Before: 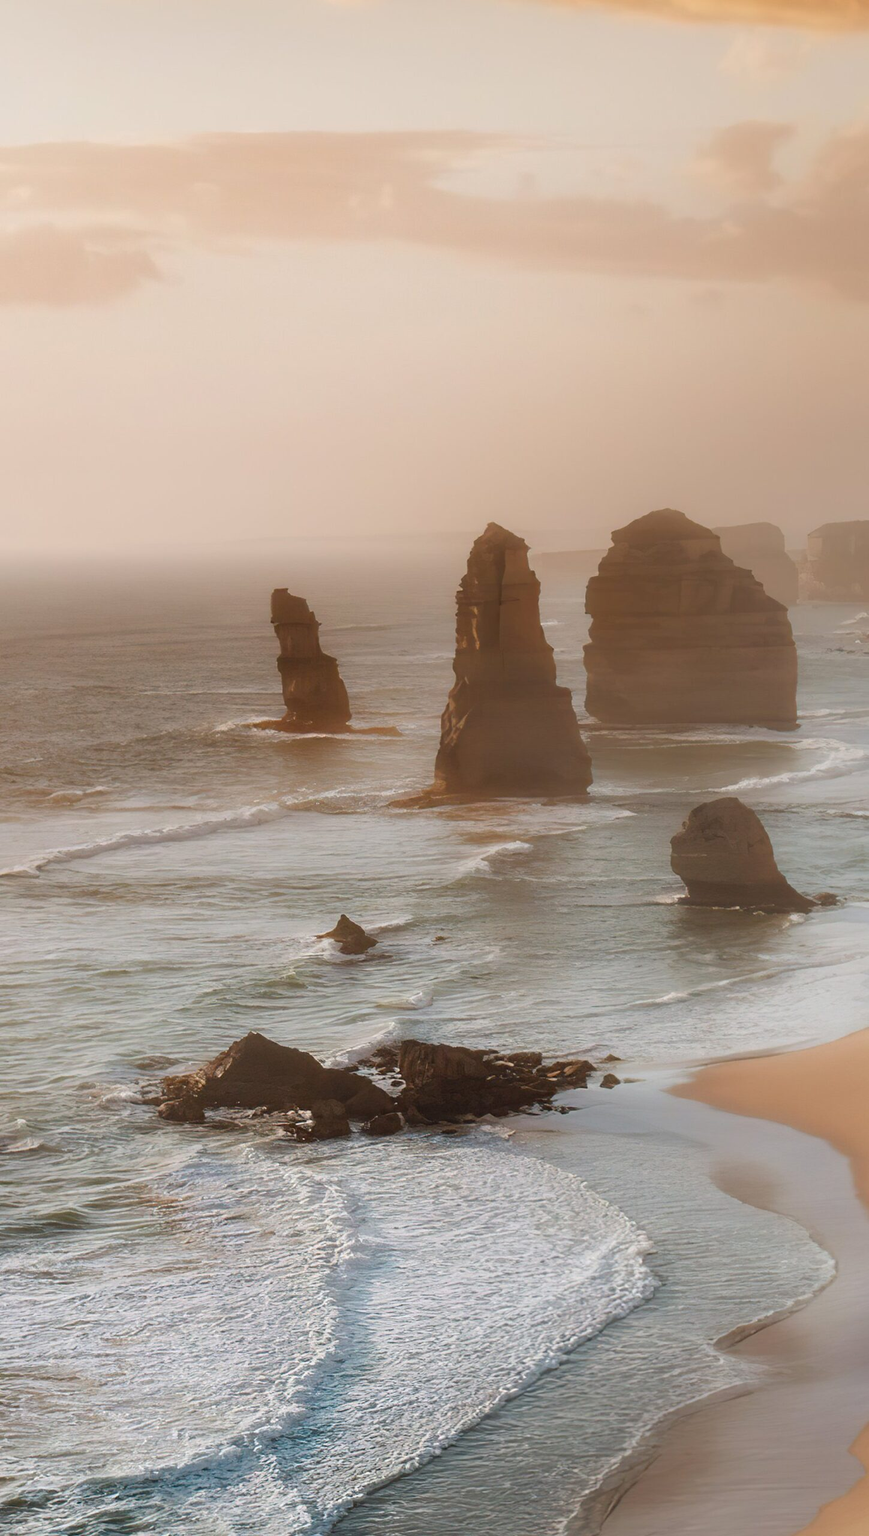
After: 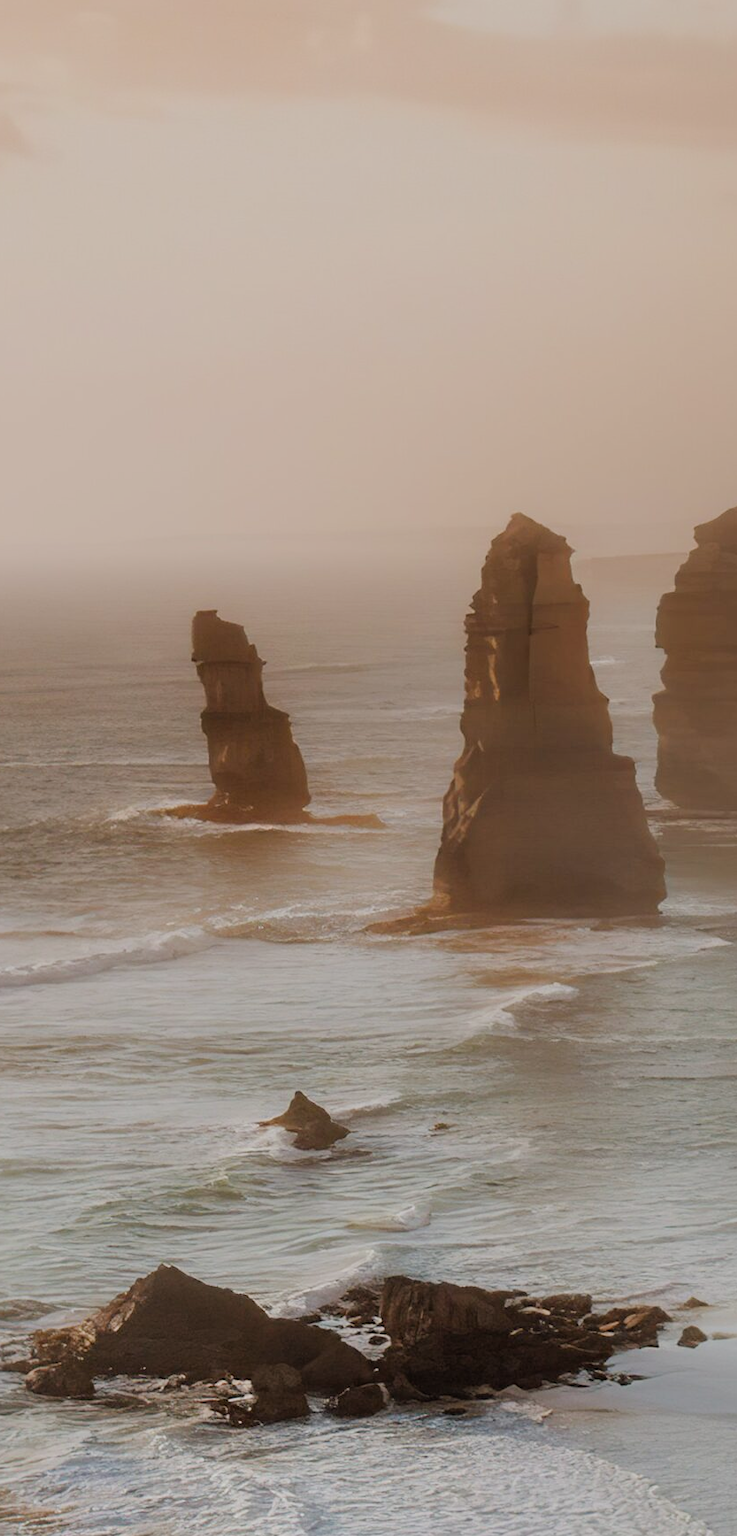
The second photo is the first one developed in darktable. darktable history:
filmic rgb: black relative exposure -7.65 EV, white relative exposure 4.56 EV, hardness 3.61
crop: left 16.239%, top 11.375%, right 26.225%, bottom 20.79%
